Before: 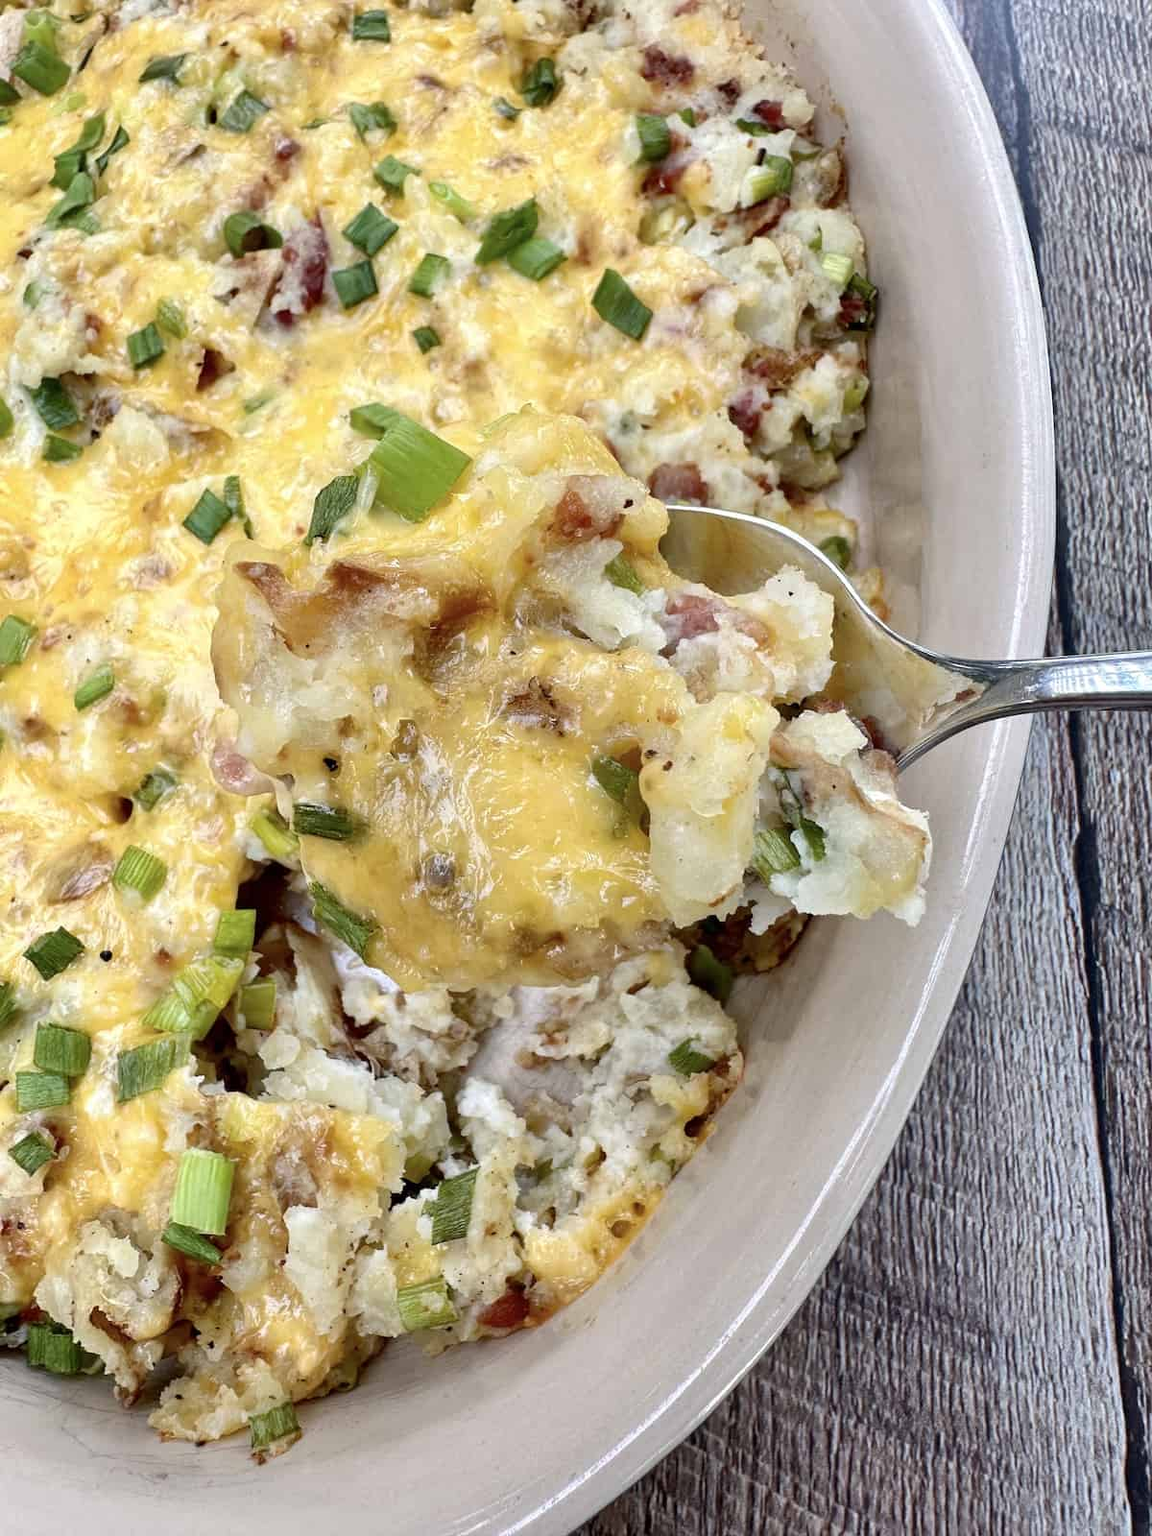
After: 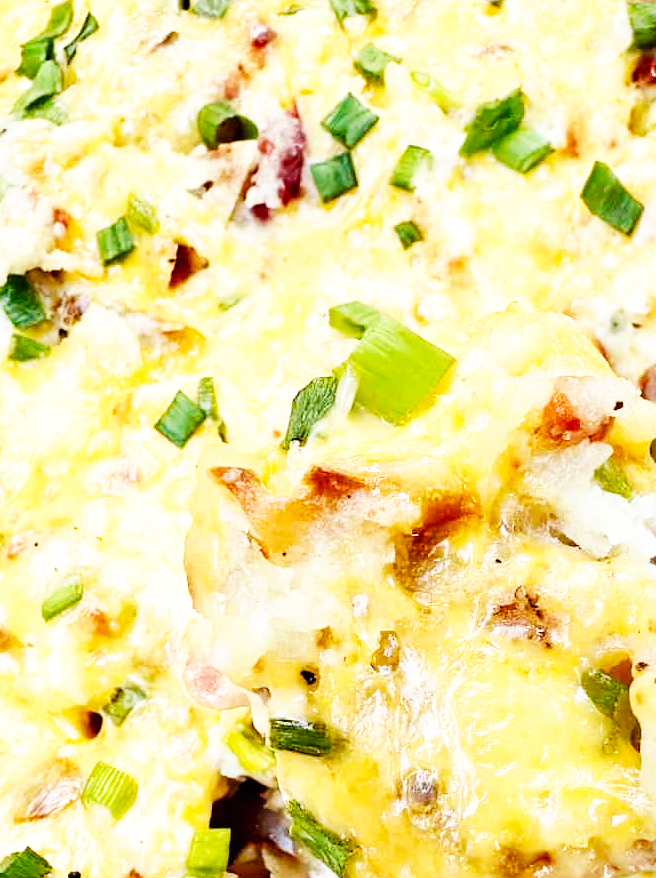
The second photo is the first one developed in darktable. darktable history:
crop and rotate: left 3.047%, top 7.509%, right 42.236%, bottom 37.598%
base curve: curves: ch0 [(0, 0) (0.007, 0.004) (0.027, 0.03) (0.046, 0.07) (0.207, 0.54) (0.442, 0.872) (0.673, 0.972) (1, 1)], preserve colors none
color balance rgb: global vibrance 10%
